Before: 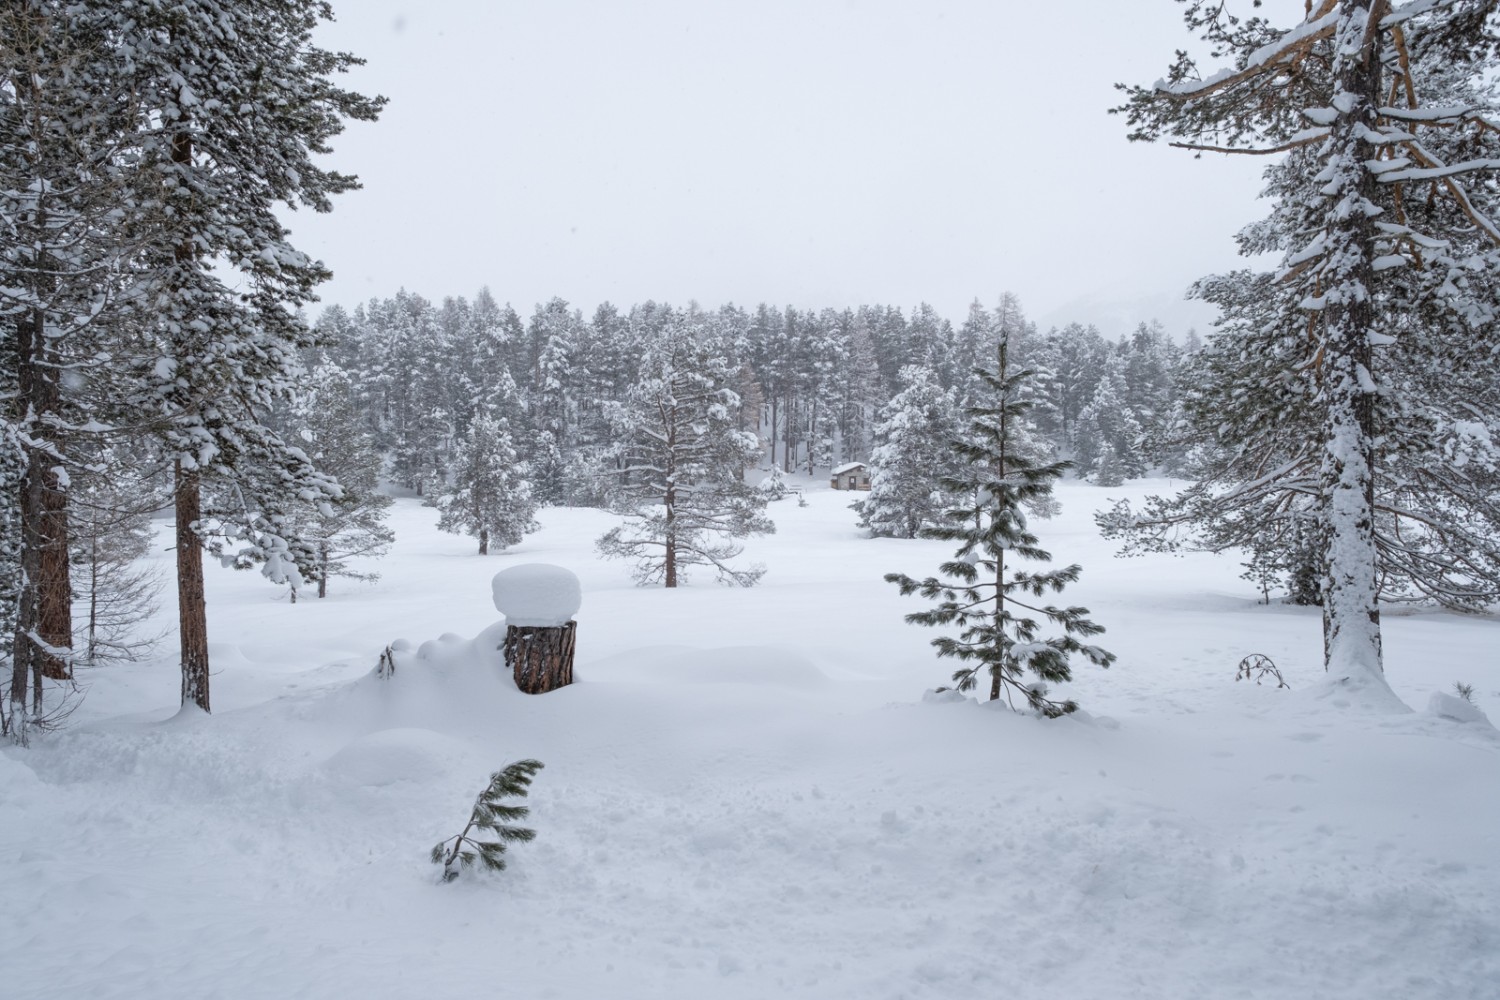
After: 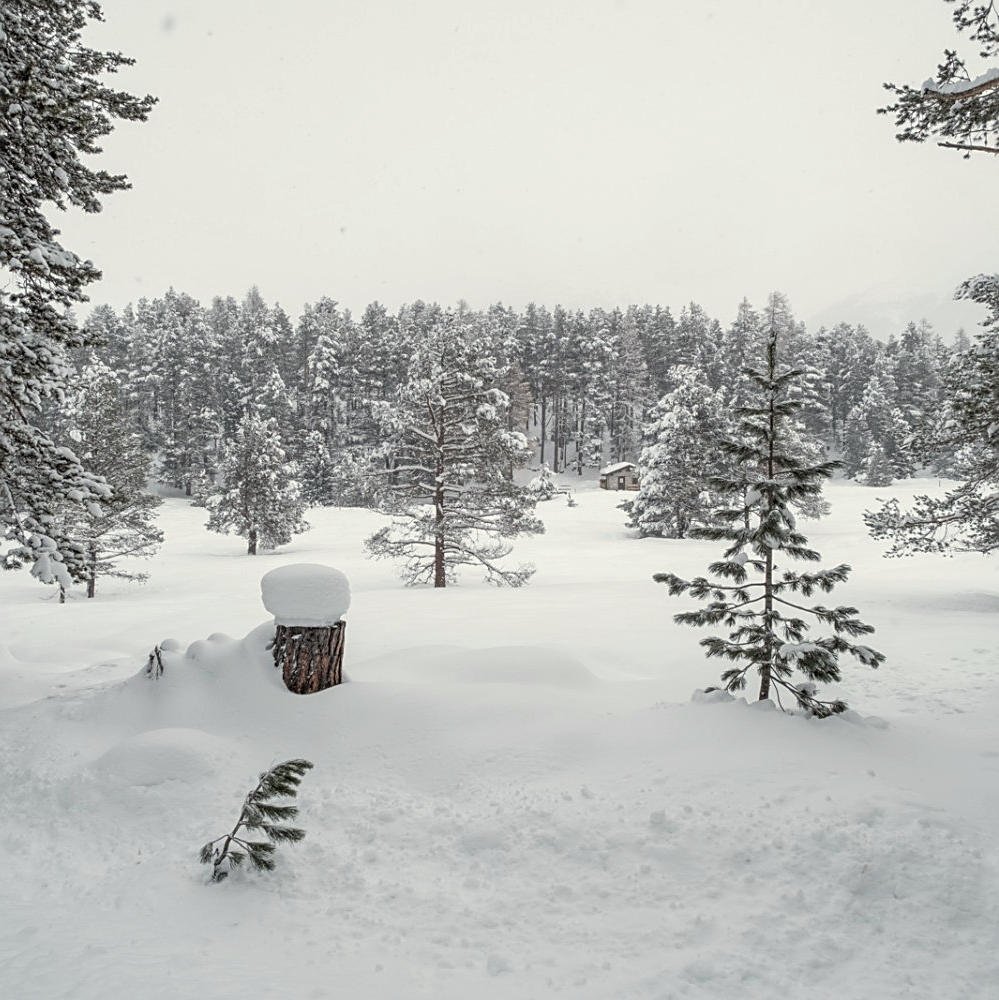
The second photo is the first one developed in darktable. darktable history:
sharpen: on, module defaults
contrast brightness saturation: saturation -0.05
white balance: red 1.029, blue 0.92
local contrast: on, module defaults
crop: left 15.419%, right 17.914%
